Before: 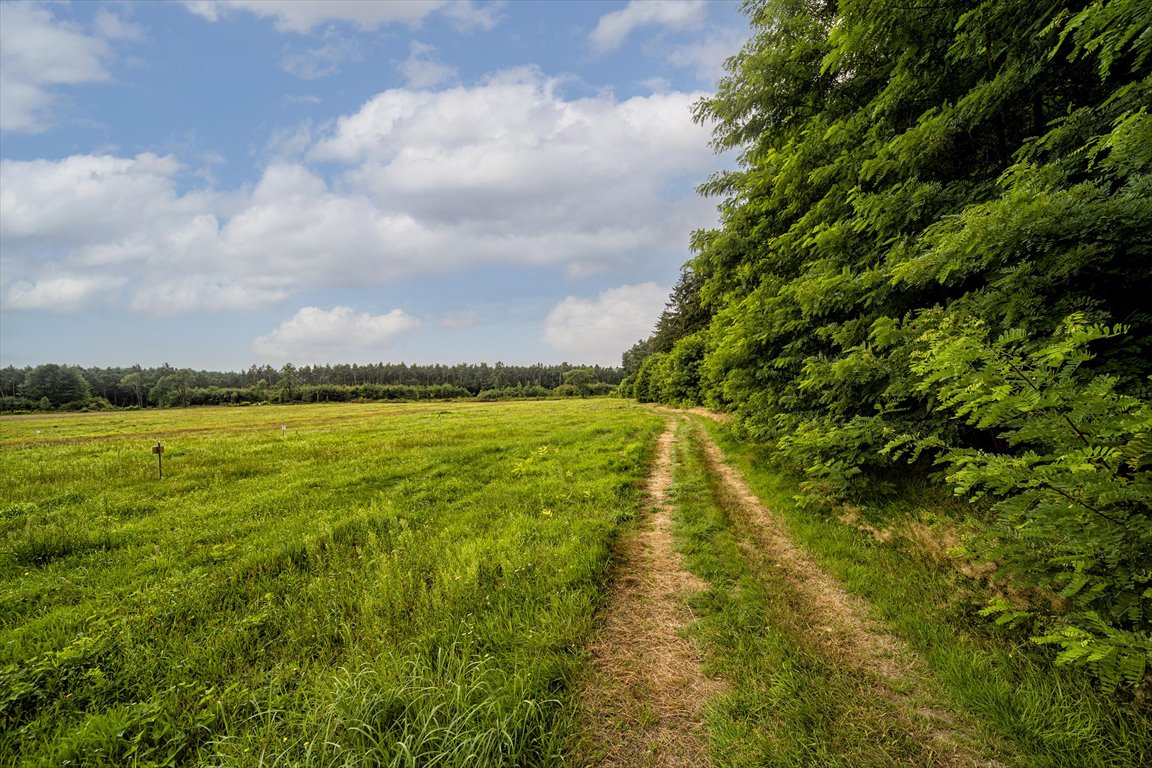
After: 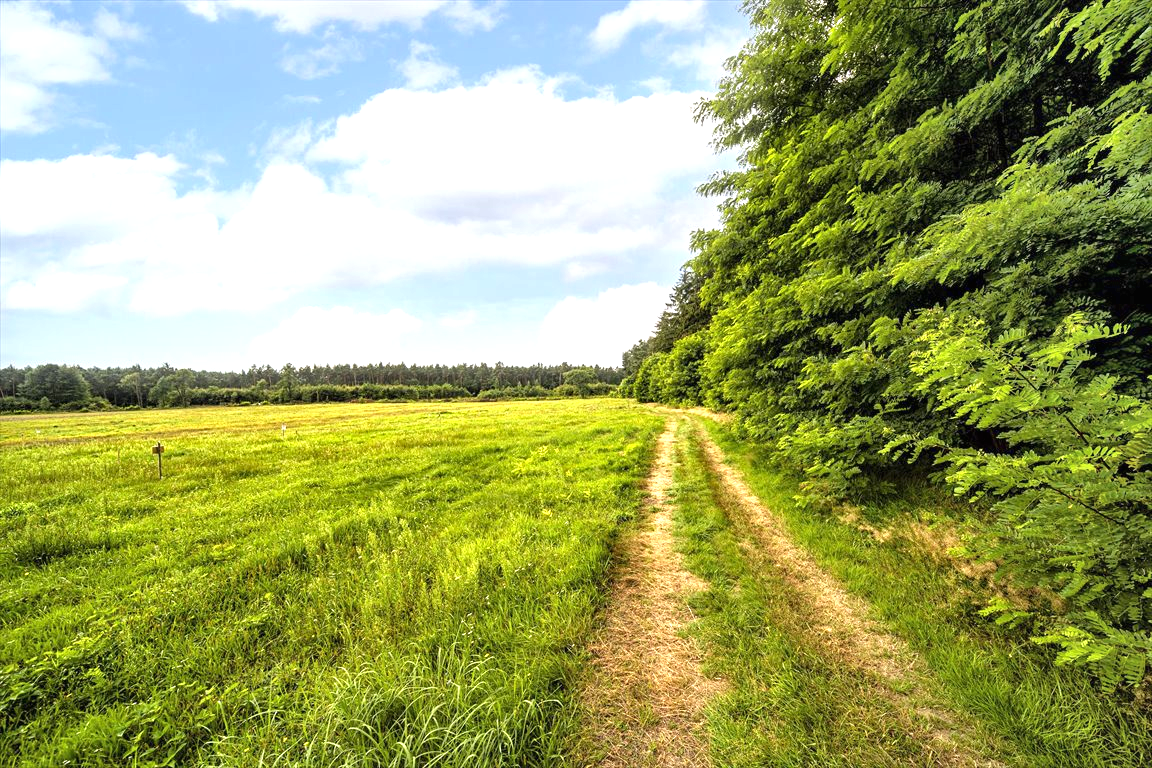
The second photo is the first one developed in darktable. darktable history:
shadows and highlights: shadows 76.35, highlights -23.46, soften with gaussian
exposure: black level correction 0, exposure 1.097 EV, compensate highlight preservation false
